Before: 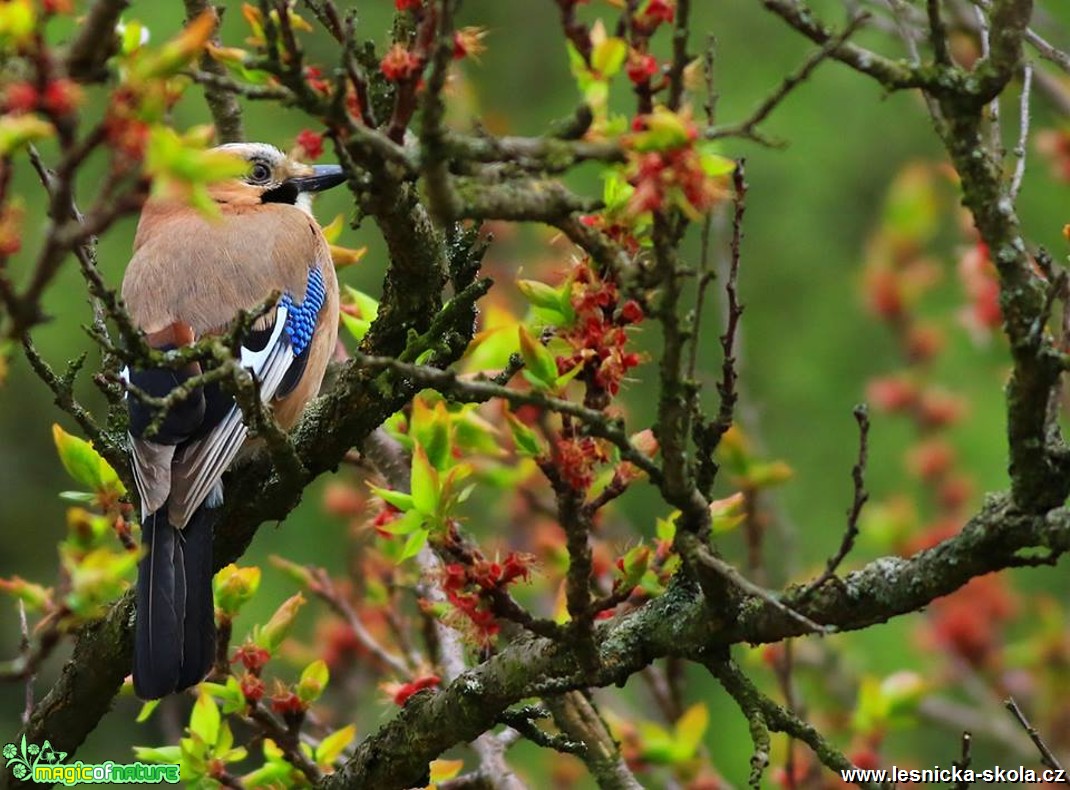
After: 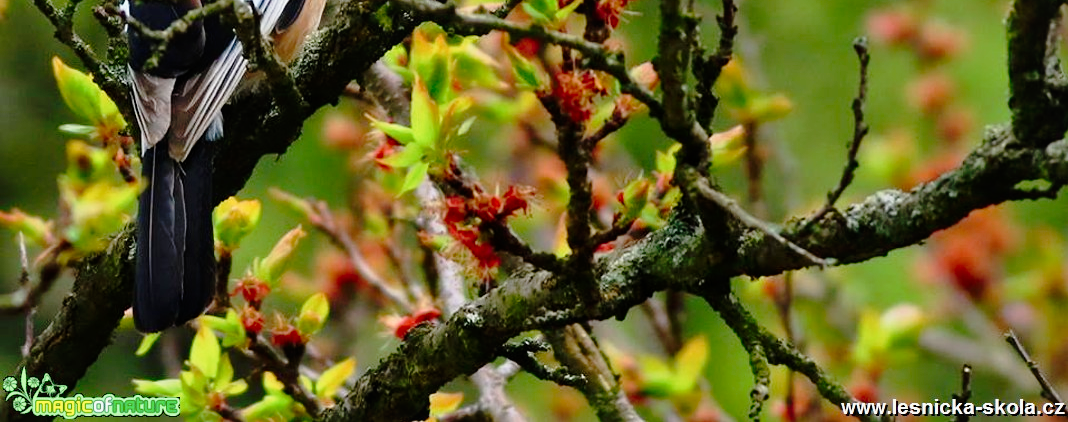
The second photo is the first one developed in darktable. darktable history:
crop and rotate: top 46.461%, right 0.1%
tone curve: curves: ch0 [(0.014, 0.013) (0.088, 0.043) (0.208, 0.176) (0.257, 0.267) (0.406, 0.483) (0.489, 0.556) (0.667, 0.73) (0.793, 0.851) (0.994, 0.974)]; ch1 [(0, 0) (0.161, 0.092) (0.35, 0.33) (0.392, 0.392) (0.457, 0.467) (0.505, 0.497) (0.537, 0.518) (0.553, 0.53) (0.58, 0.567) (0.739, 0.697) (1, 1)]; ch2 [(0, 0) (0.346, 0.362) (0.448, 0.419) (0.502, 0.499) (0.533, 0.517) (0.556, 0.533) (0.629, 0.619) (0.717, 0.678) (1, 1)], preserve colors none
local contrast: mode bilateral grid, contrast 19, coarseness 49, detail 119%, midtone range 0.2
